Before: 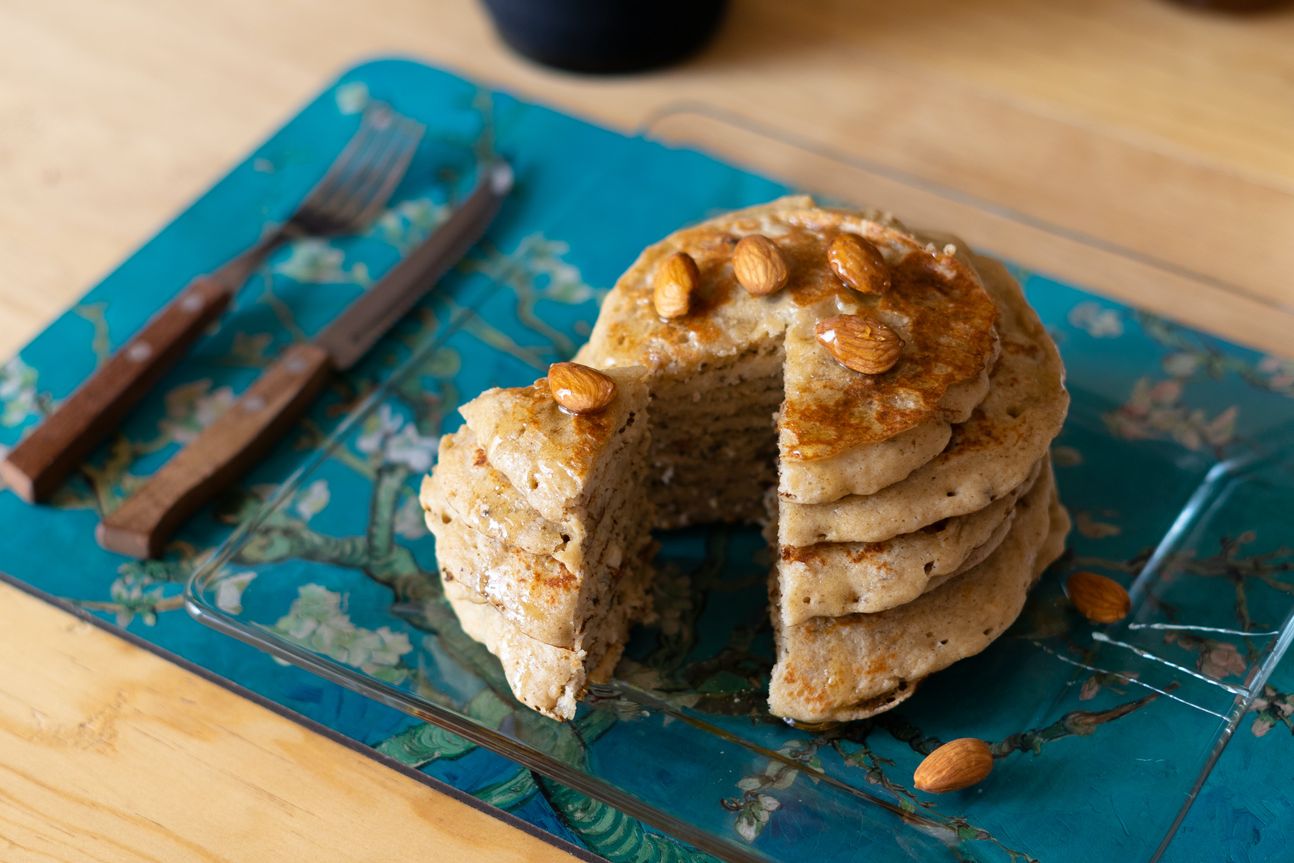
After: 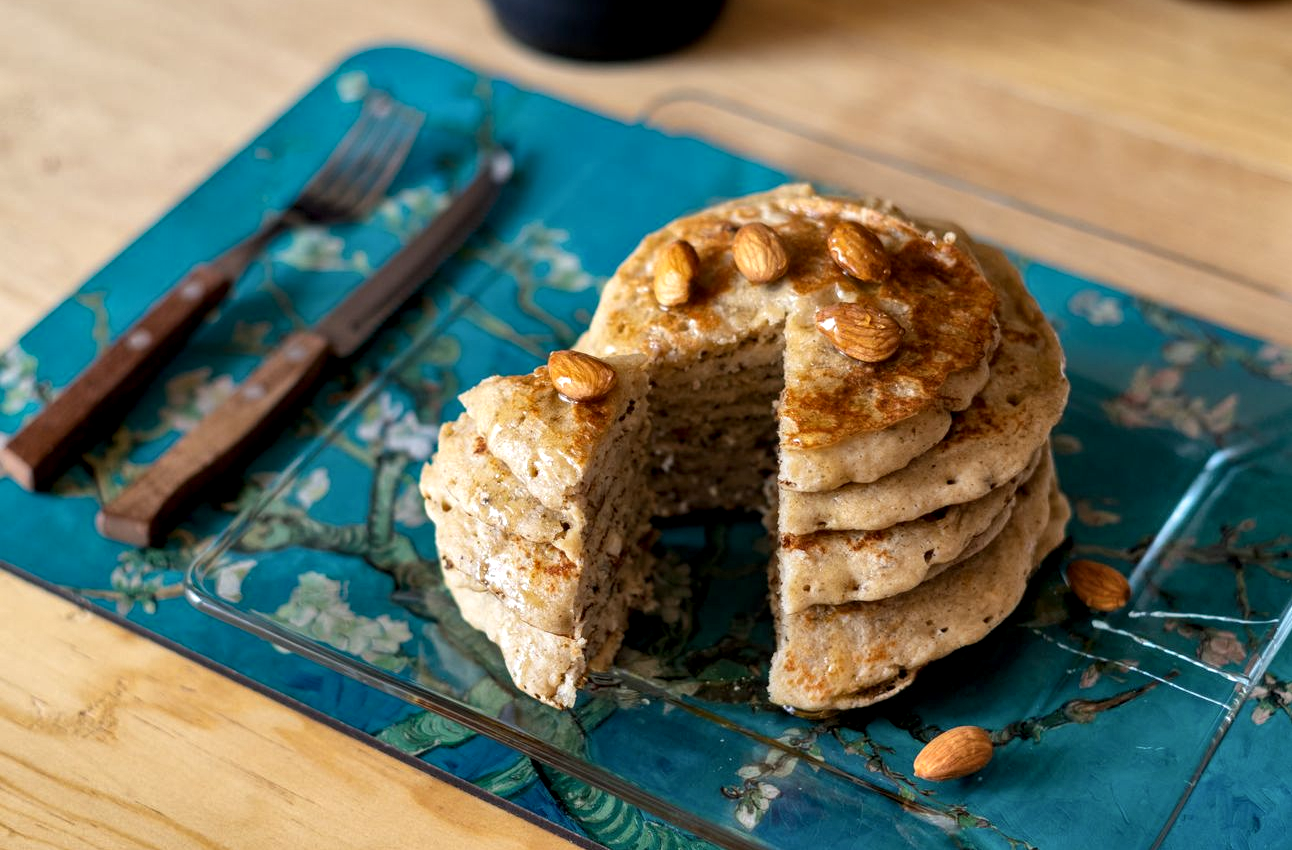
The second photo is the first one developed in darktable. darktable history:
local contrast: detail 142%
shadows and highlights: soften with gaussian
crop: top 1.485%, right 0.113%
